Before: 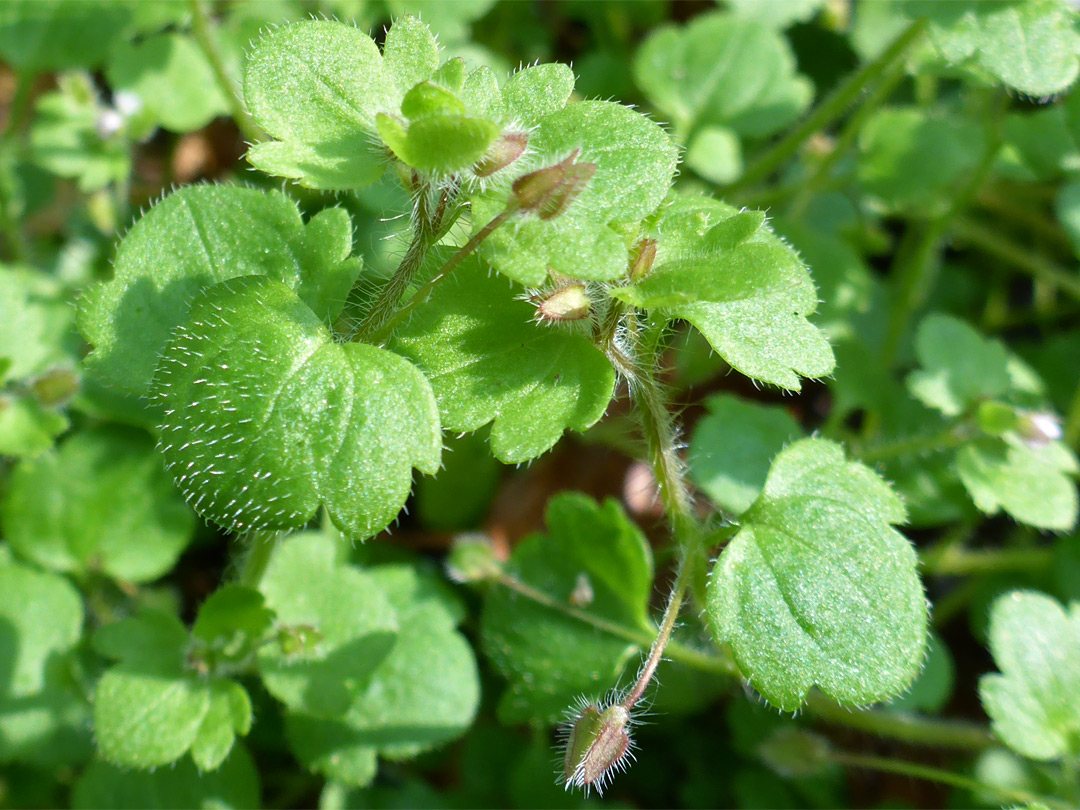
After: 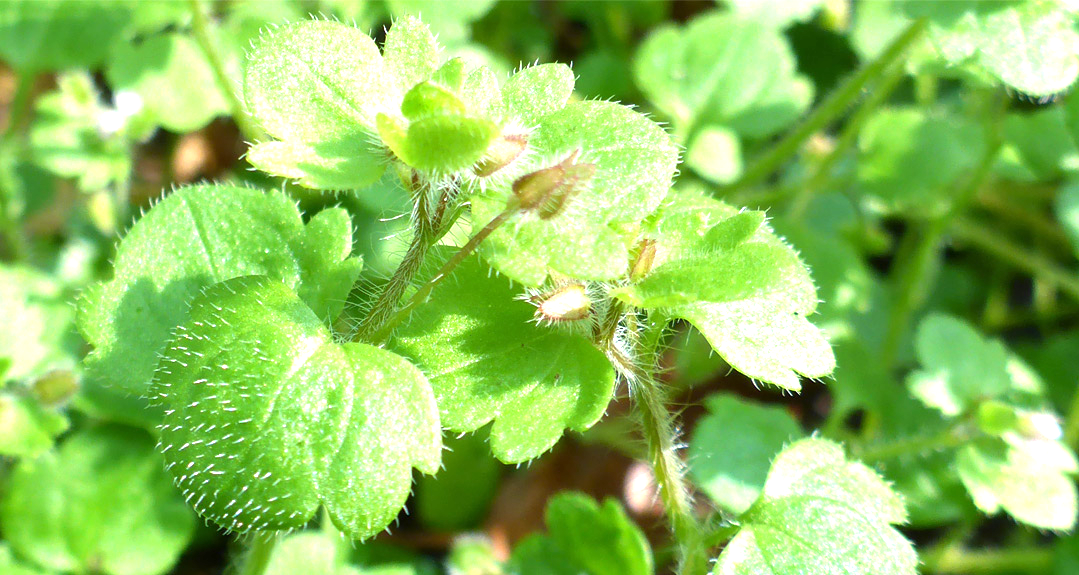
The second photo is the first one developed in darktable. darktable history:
crop: right 0.001%, bottom 28.895%
exposure: exposure 1 EV, compensate highlight preservation false
